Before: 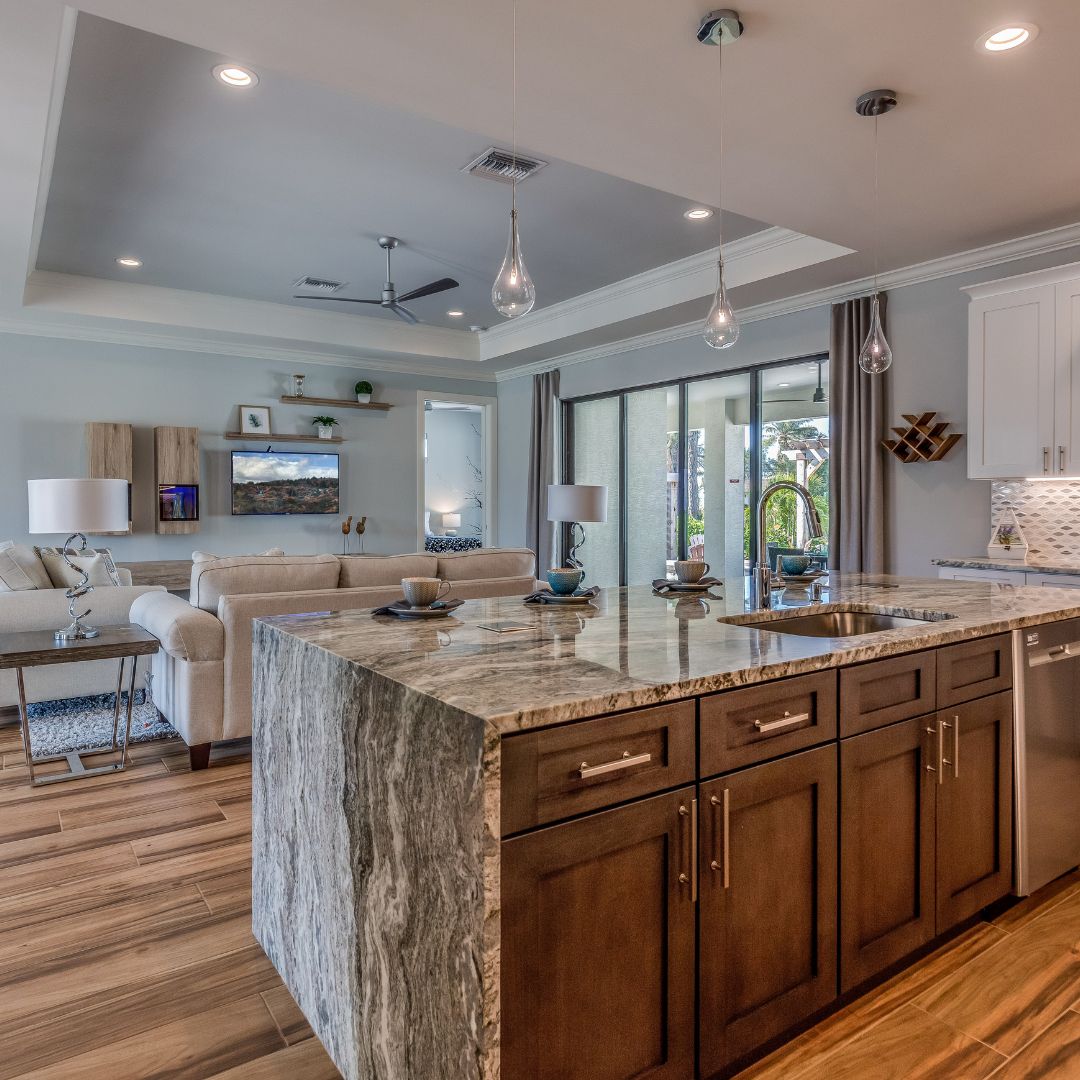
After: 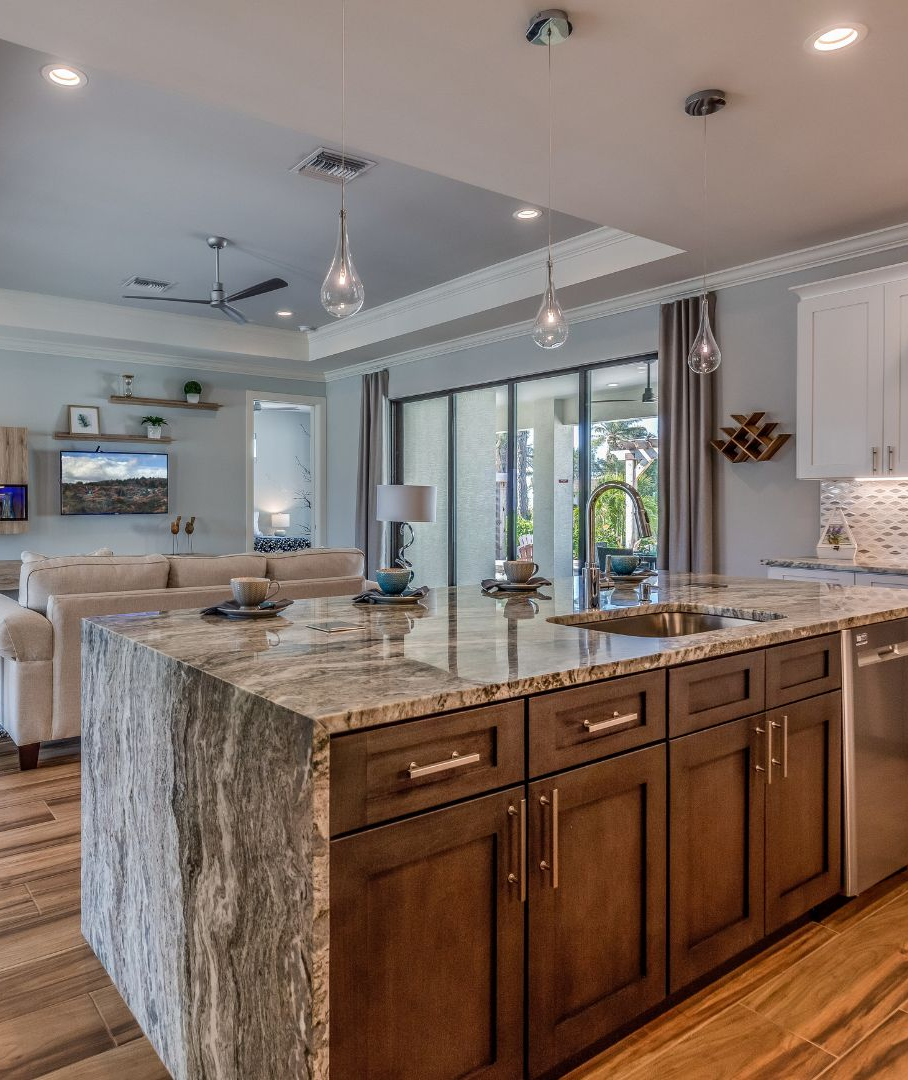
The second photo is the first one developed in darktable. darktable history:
crop: left 15.914%
